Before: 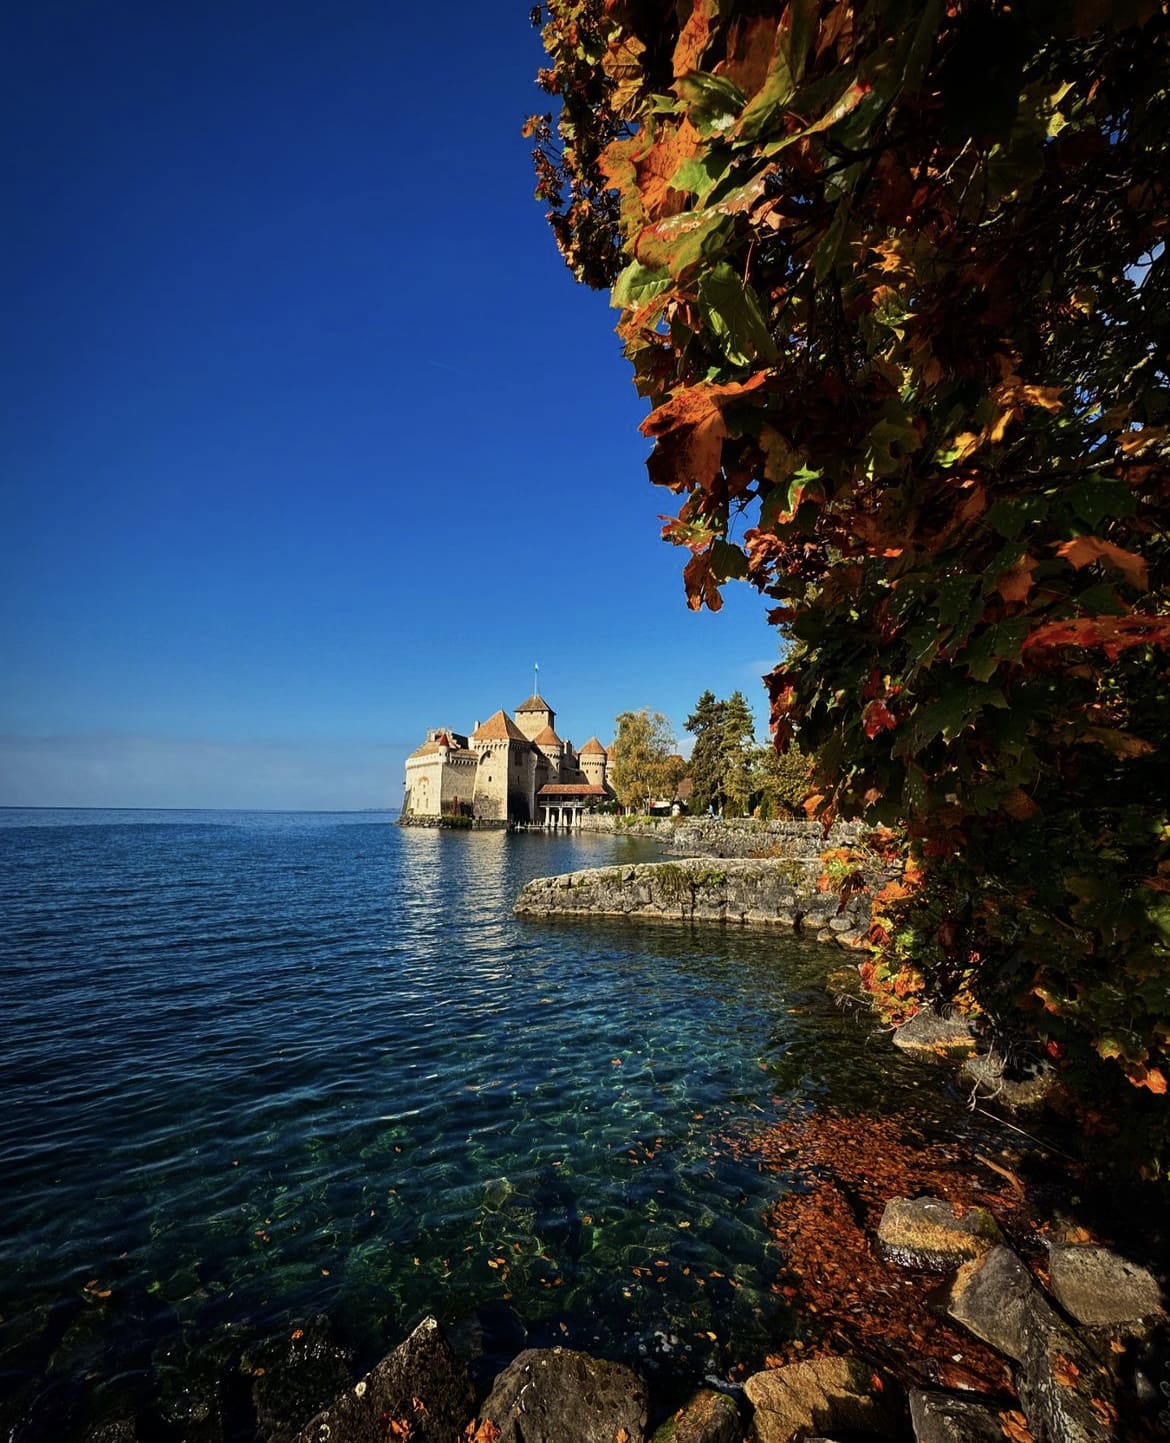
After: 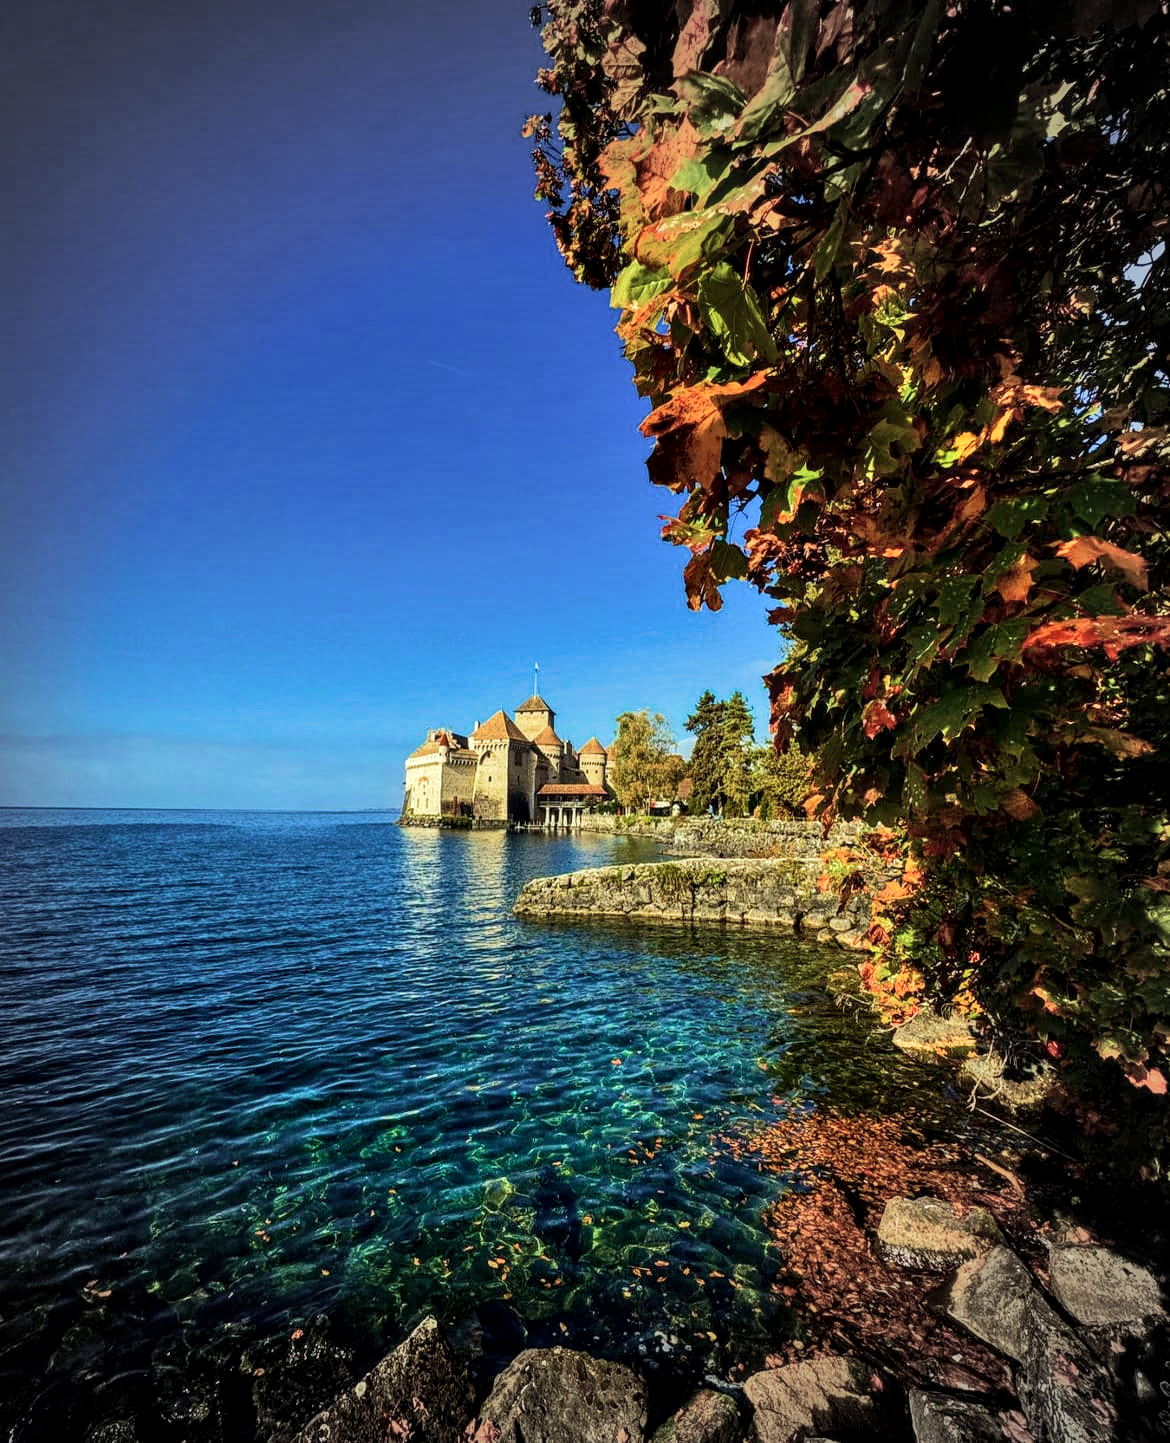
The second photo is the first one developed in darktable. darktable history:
velvia: strength 56%
local contrast: highlights 61%, detail 143%, midtone range 0.428
base curve: curves: ch0 [(0, 0) (0.262, 0.32) (0.722, 0.705) (1, 1)]
vignetting: fall-off start 67.15%, brightness -0.442, saturation -0.691, width/height ratio 1.011, unbound false
white balance: red 1.009, blue 1.027
shadows and highlights: white point adjustment 0.1, highlights -70, soften with gaussian
color correction: highlights a* -4.73, highlights b* 5.06, saturation 0.97
